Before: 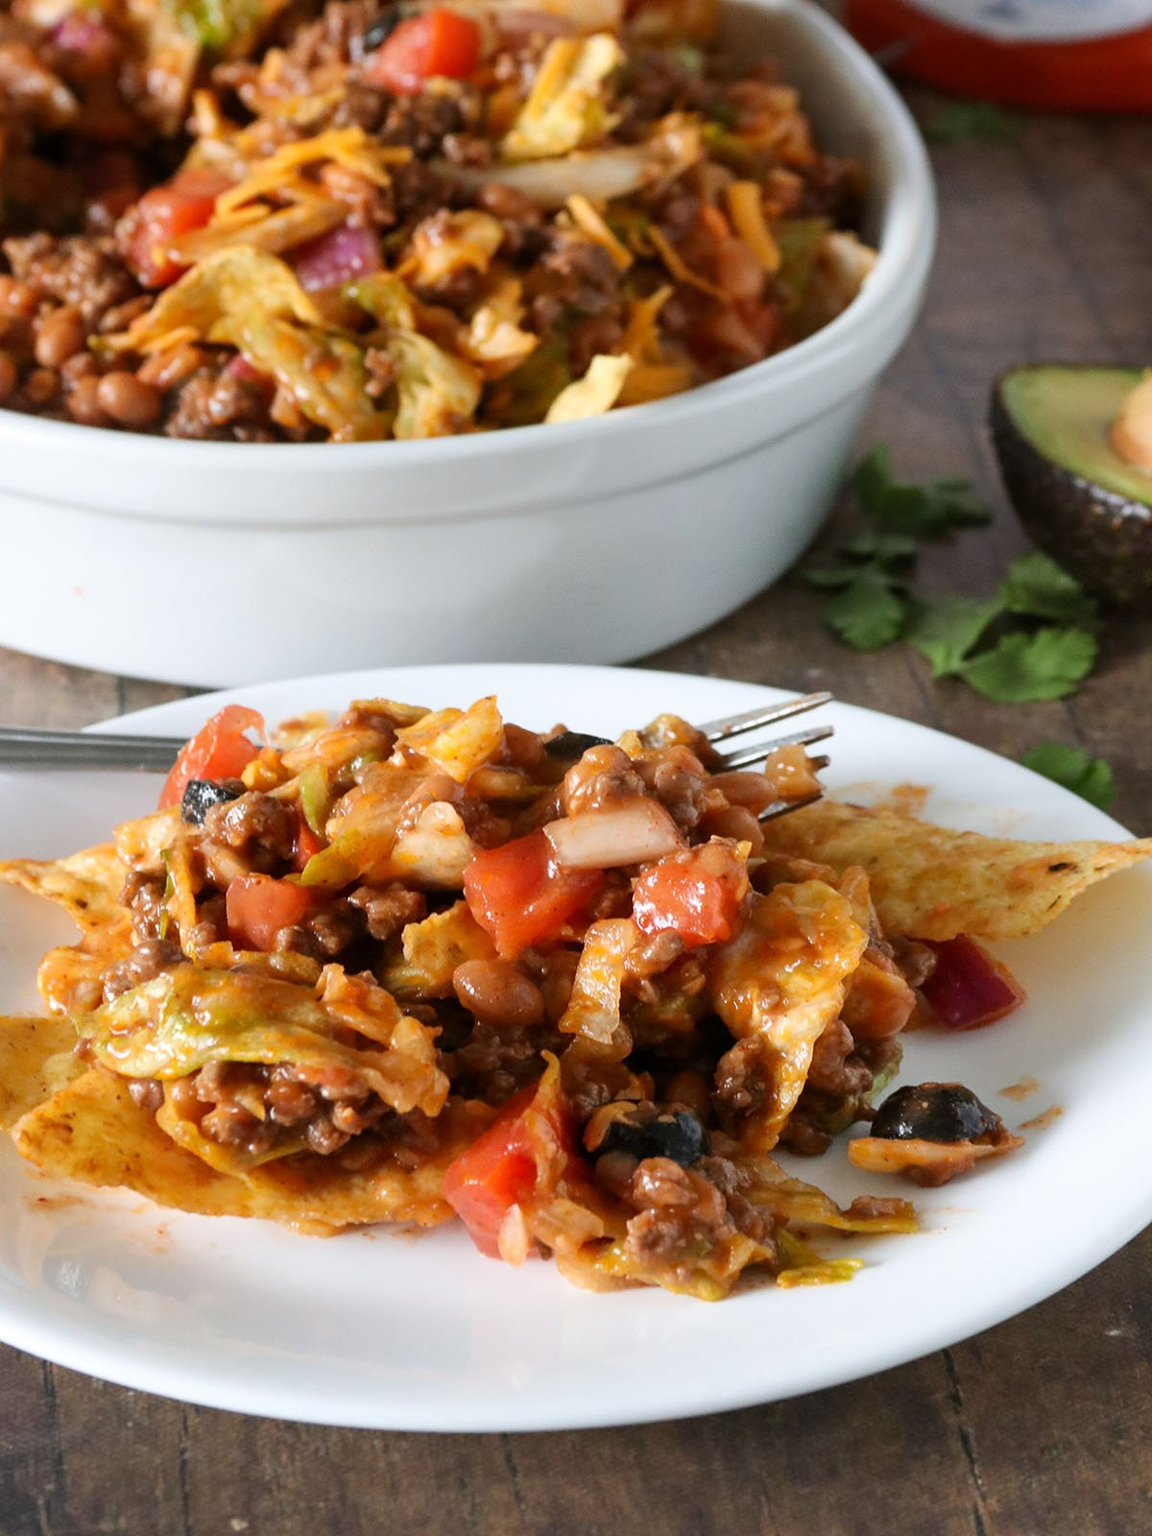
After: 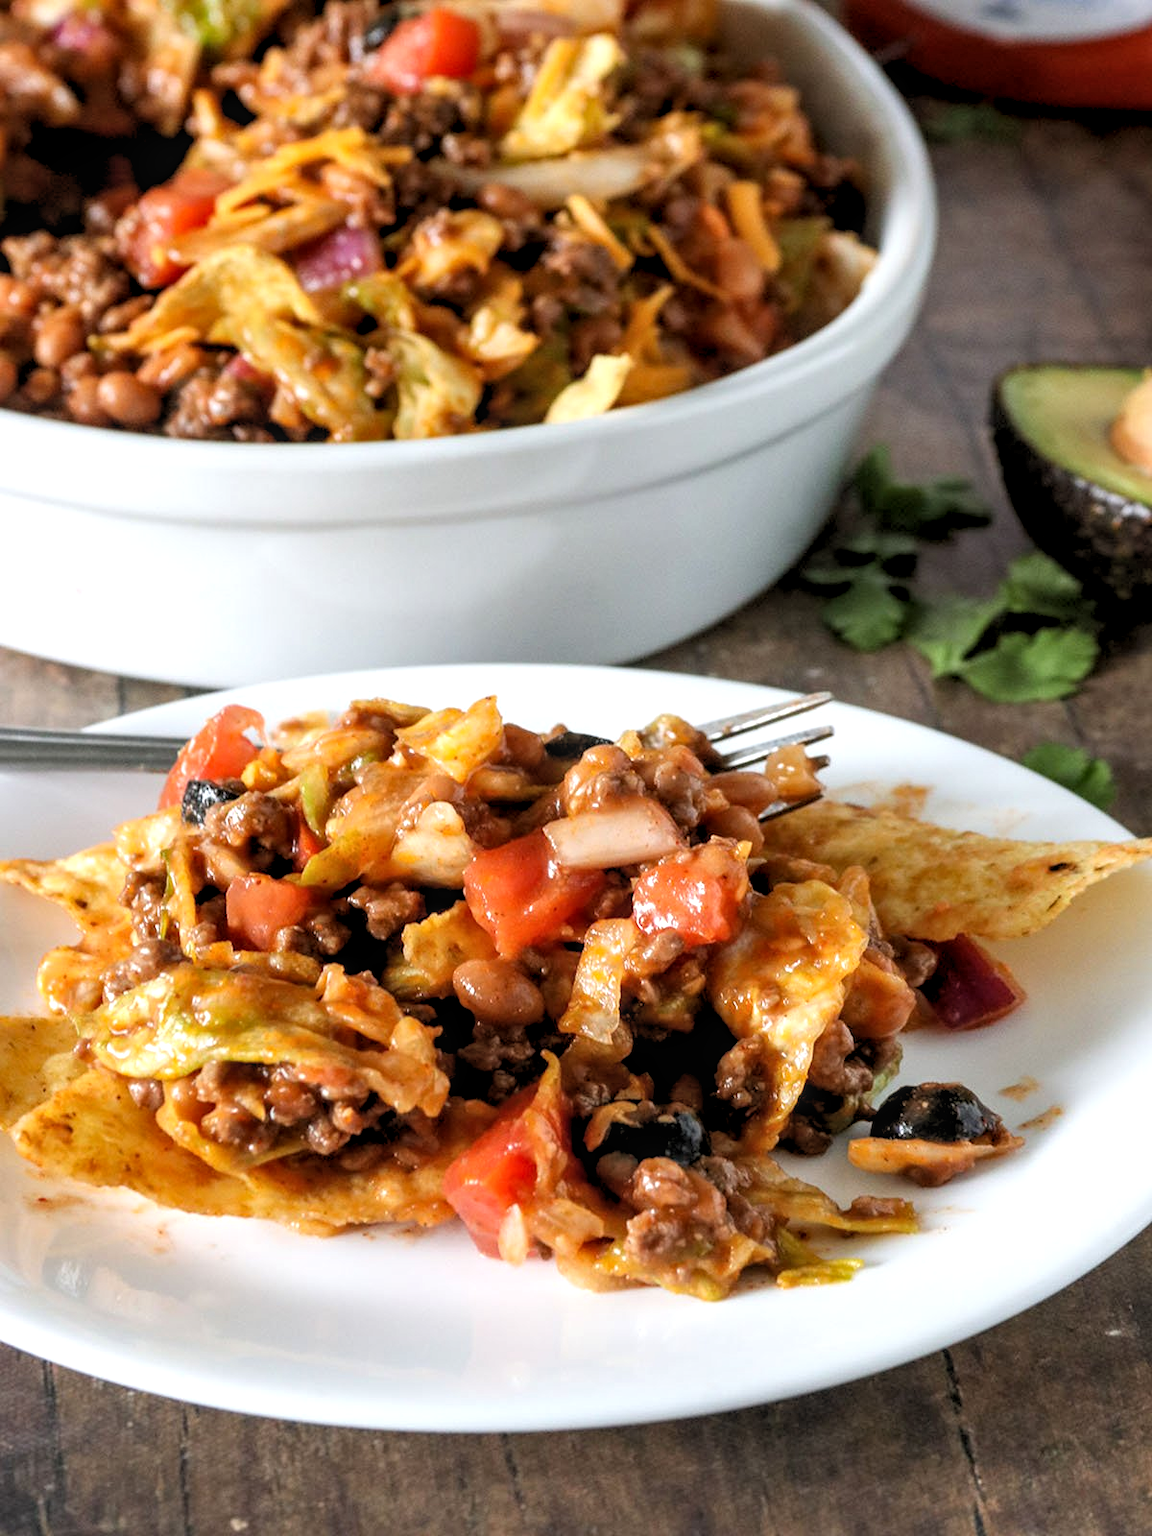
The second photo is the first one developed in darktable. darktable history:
local contrast: on, module defaults
rgb levels: levels [[0.01, 0.419, 0.839], [0, 0.5, 1], [0, 0.5, 1]]
